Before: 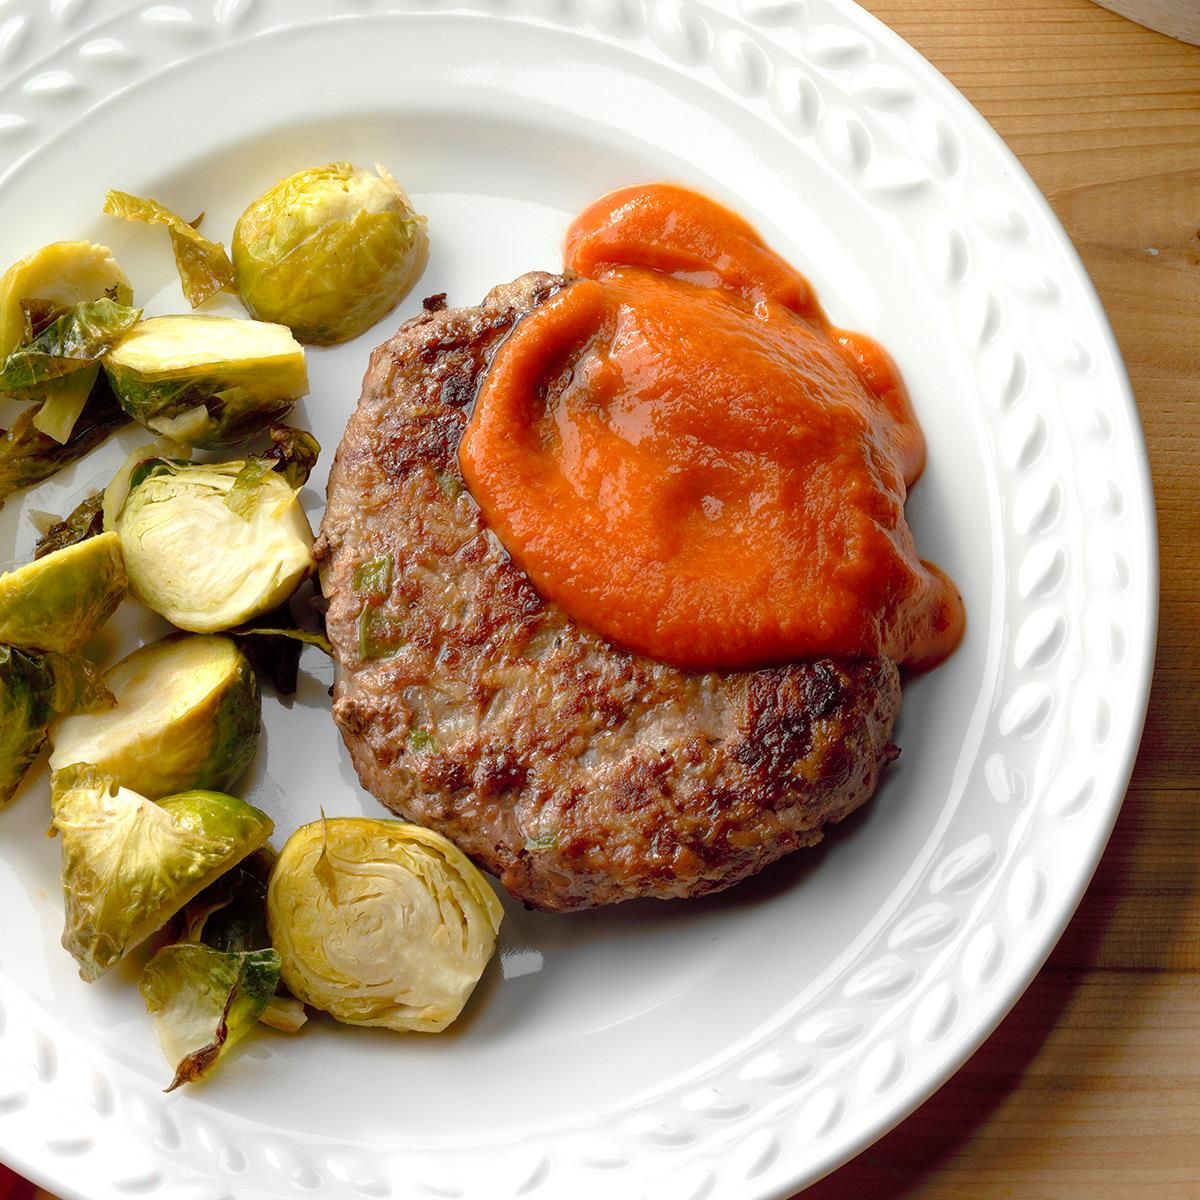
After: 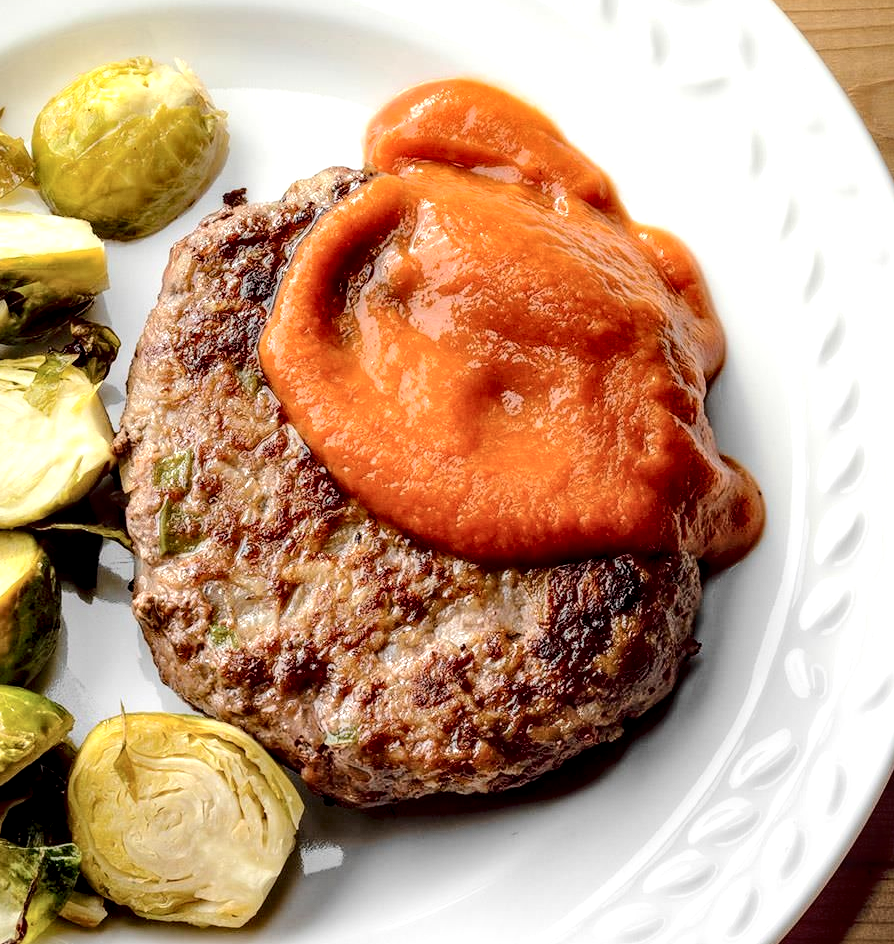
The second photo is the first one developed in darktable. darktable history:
local contrast: highlights 60%, shadows 62%, detail 160%
crop: left 16.696%, top 8.809%, right 8.73%, bottom 12.521%
tone curve: curves: ch0 [(0, 0) (0.003, 0.014) (0.011, 0.017) (0.025, 0.023) (0.044, 0.035) (0.069, 0.04) (0.1, 0.062) (0.136, 0.099) (0.177, 0.152) (0.224, 0.214) (0.277, 0.291) (0.335, 0.383) (0.399, 0.487) (0.468, 0.581) (0.543, 0.662) (0.623, 0.738) (0.709, 0.802) (0.801, 0.871) (0.898, 0.936) (1, 1)], color space Lab, independent channels, preserve colors none
